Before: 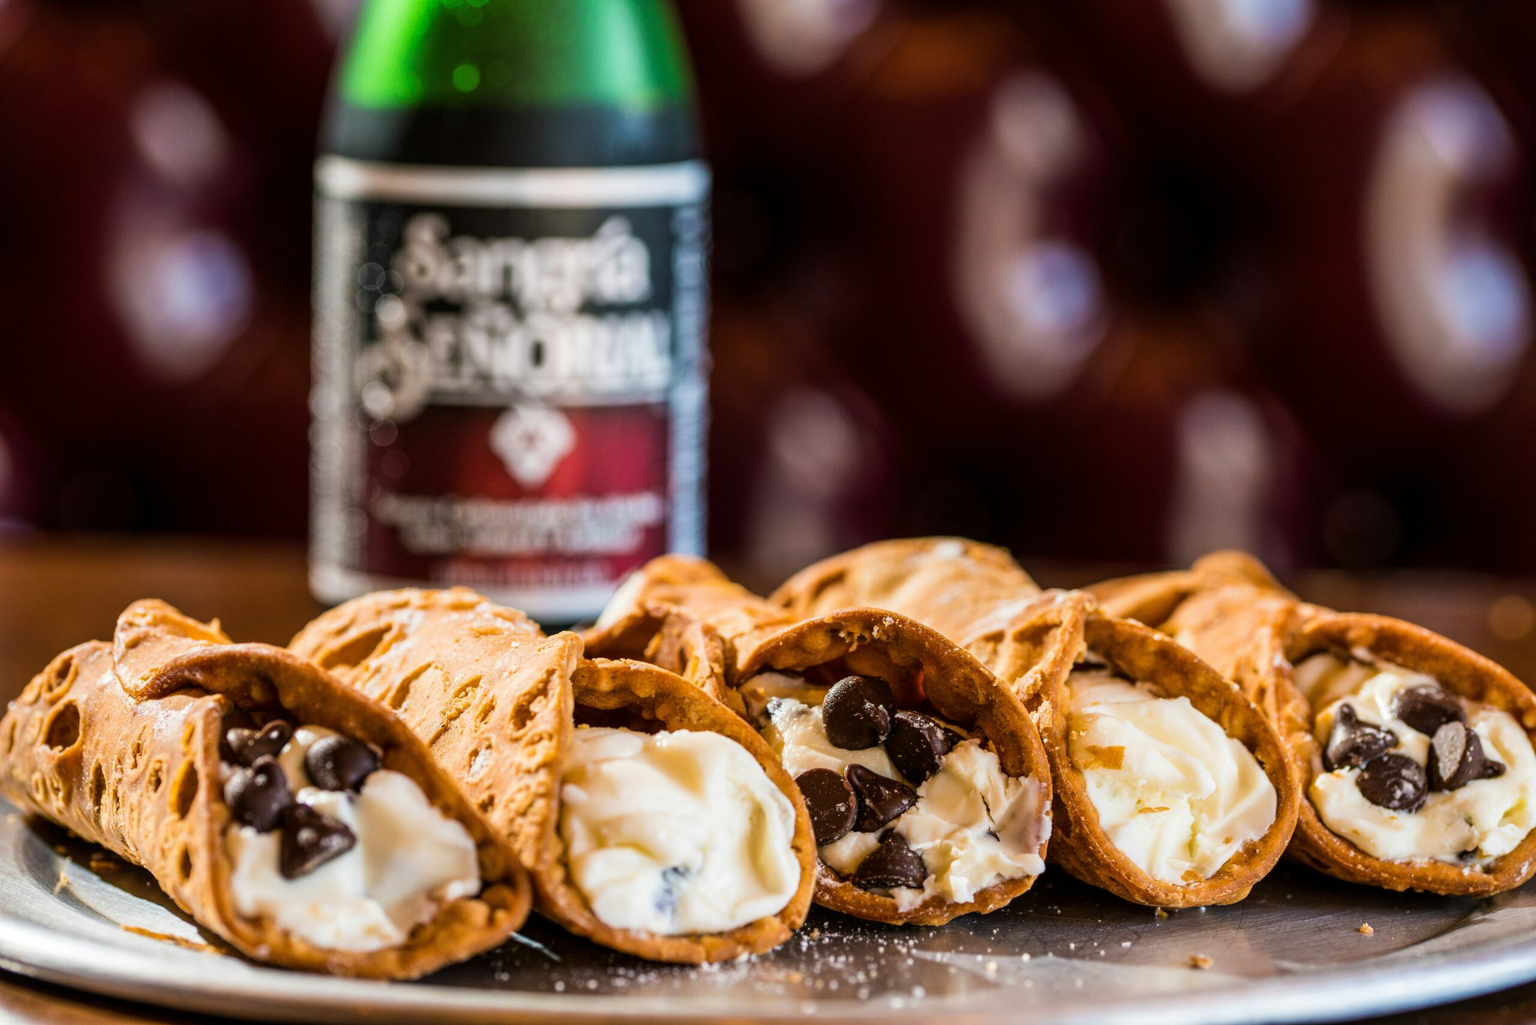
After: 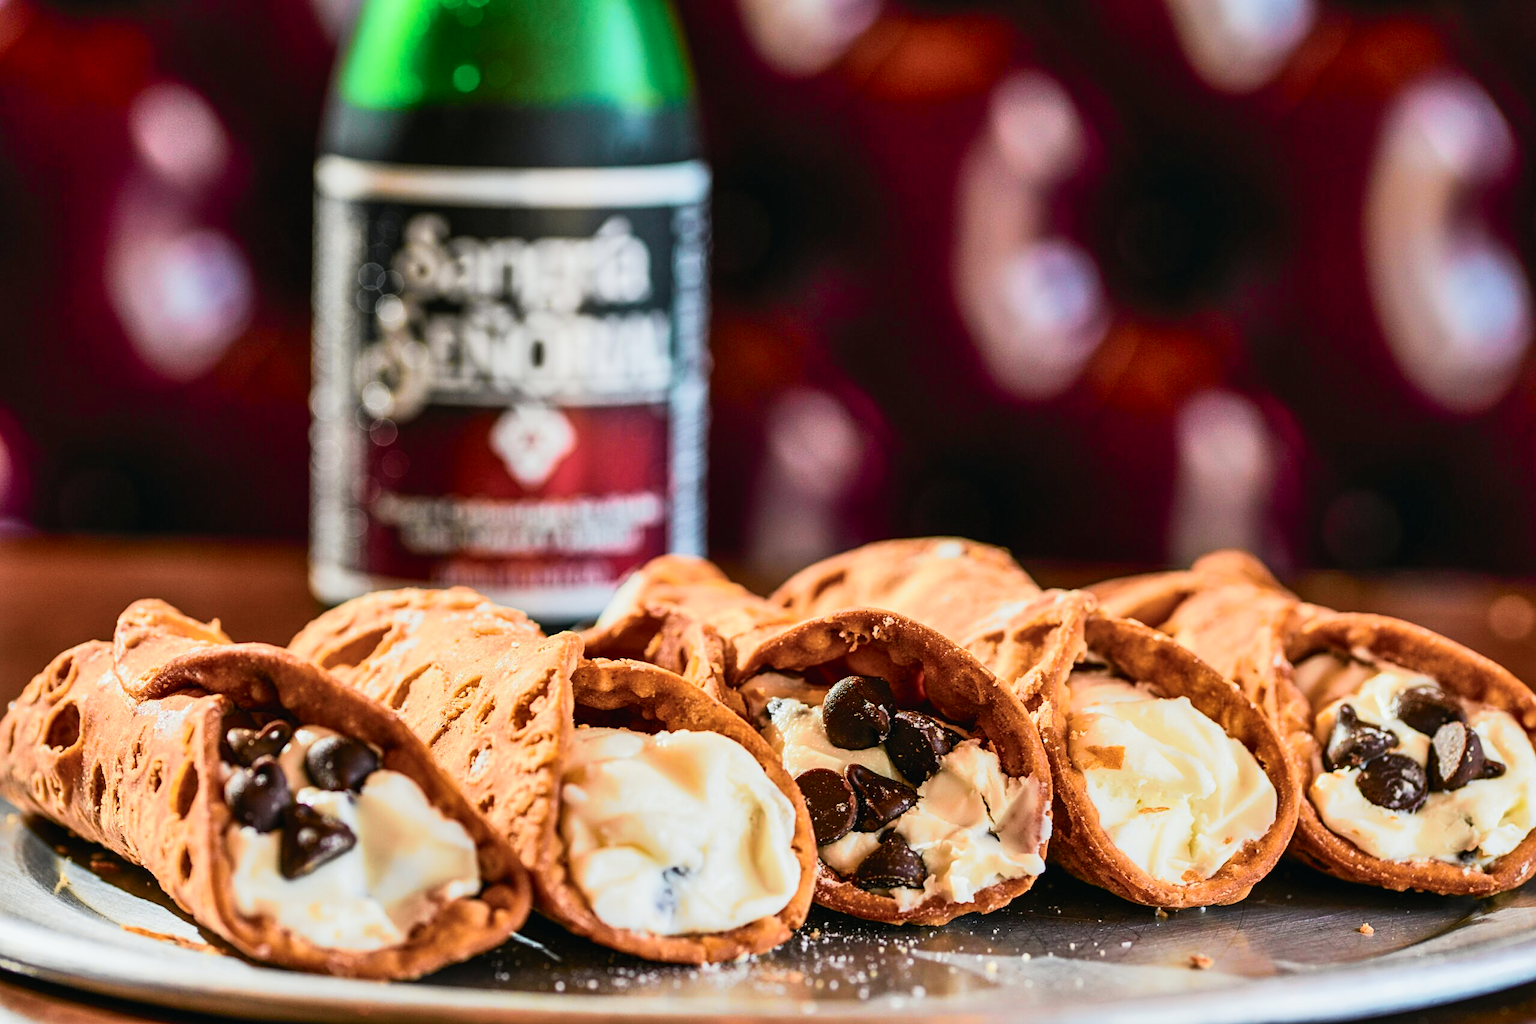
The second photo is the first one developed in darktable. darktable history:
tone curve: curves: ch0 [(0, 0.013) (0.104, 0.103) (0.258, 0.267) (0.448, 0.489) (0.709, 0.794) (0.895, 0.915) (0.994, 0.971)]; ch1 [(0, 0) (0.335, 0.298) (0.446, 0.416) (0.488, 0.488) (0.515, 0.504) (0.581, 0.615) (0.635, 0.661) (1, 1)]; ch2 [(0, 0) (0.314, 0.306) (0.436, 0.447) (0.502, 0.5) (0.538, 0.541) (0.568, 0.603) (0.641, 0.635) (0.717, 0.701) (1, 1)], color space Lab, independent channels, preserve colors none
sharpen: radius 2.529, amount 0.323
shadows and highlights: soften with gaussian
